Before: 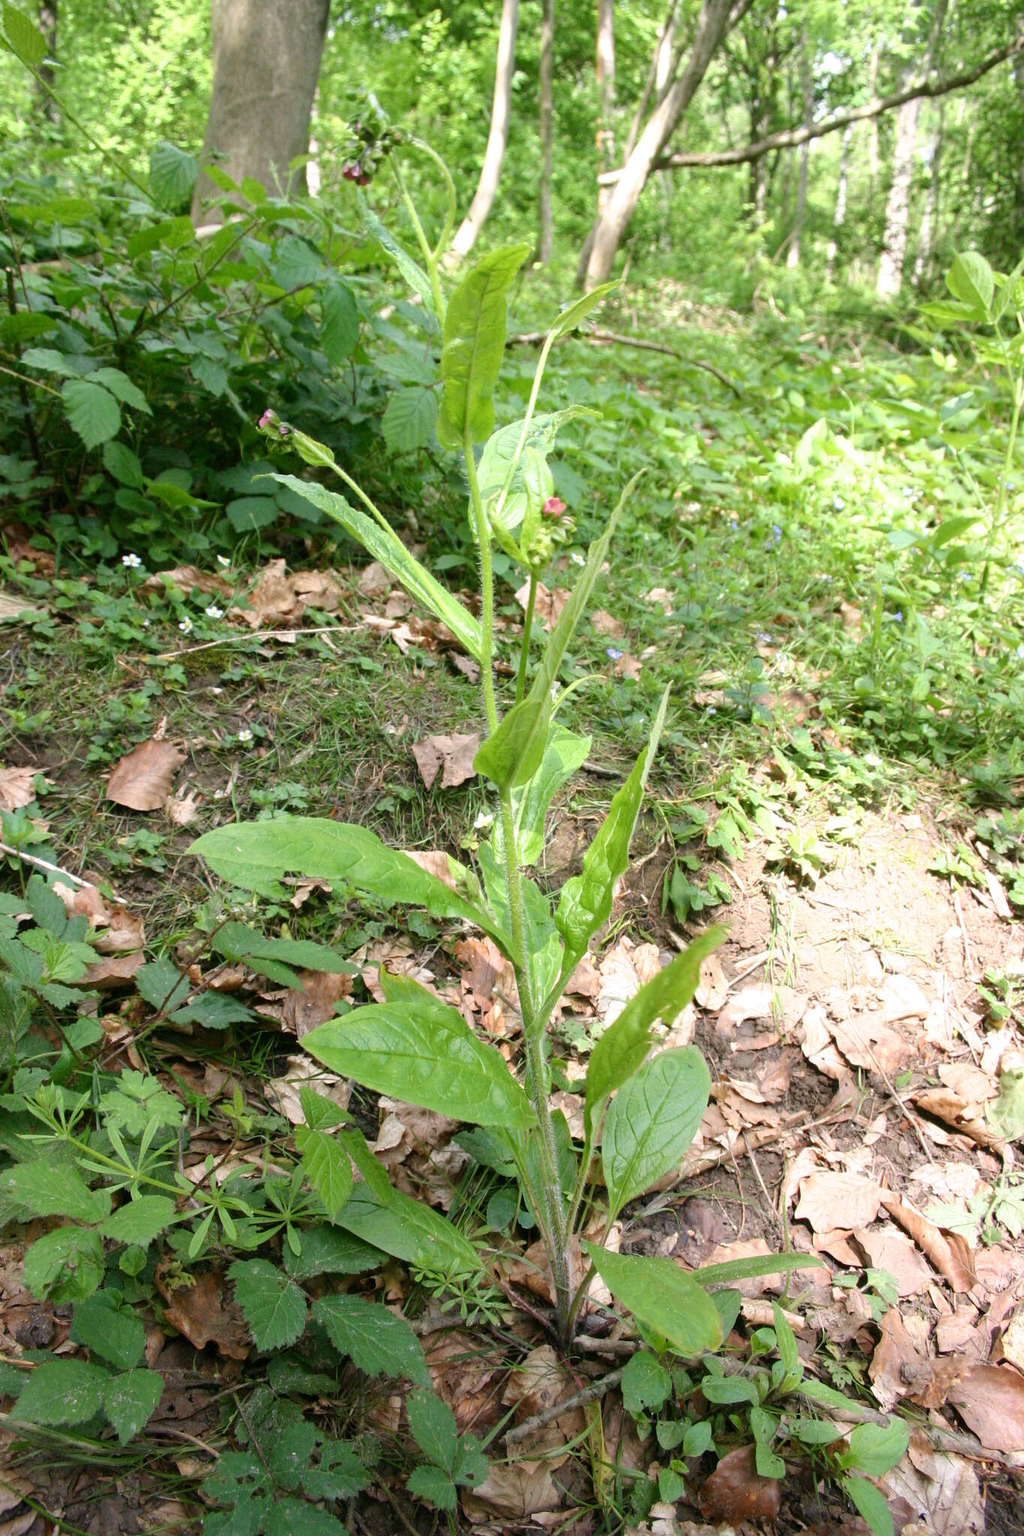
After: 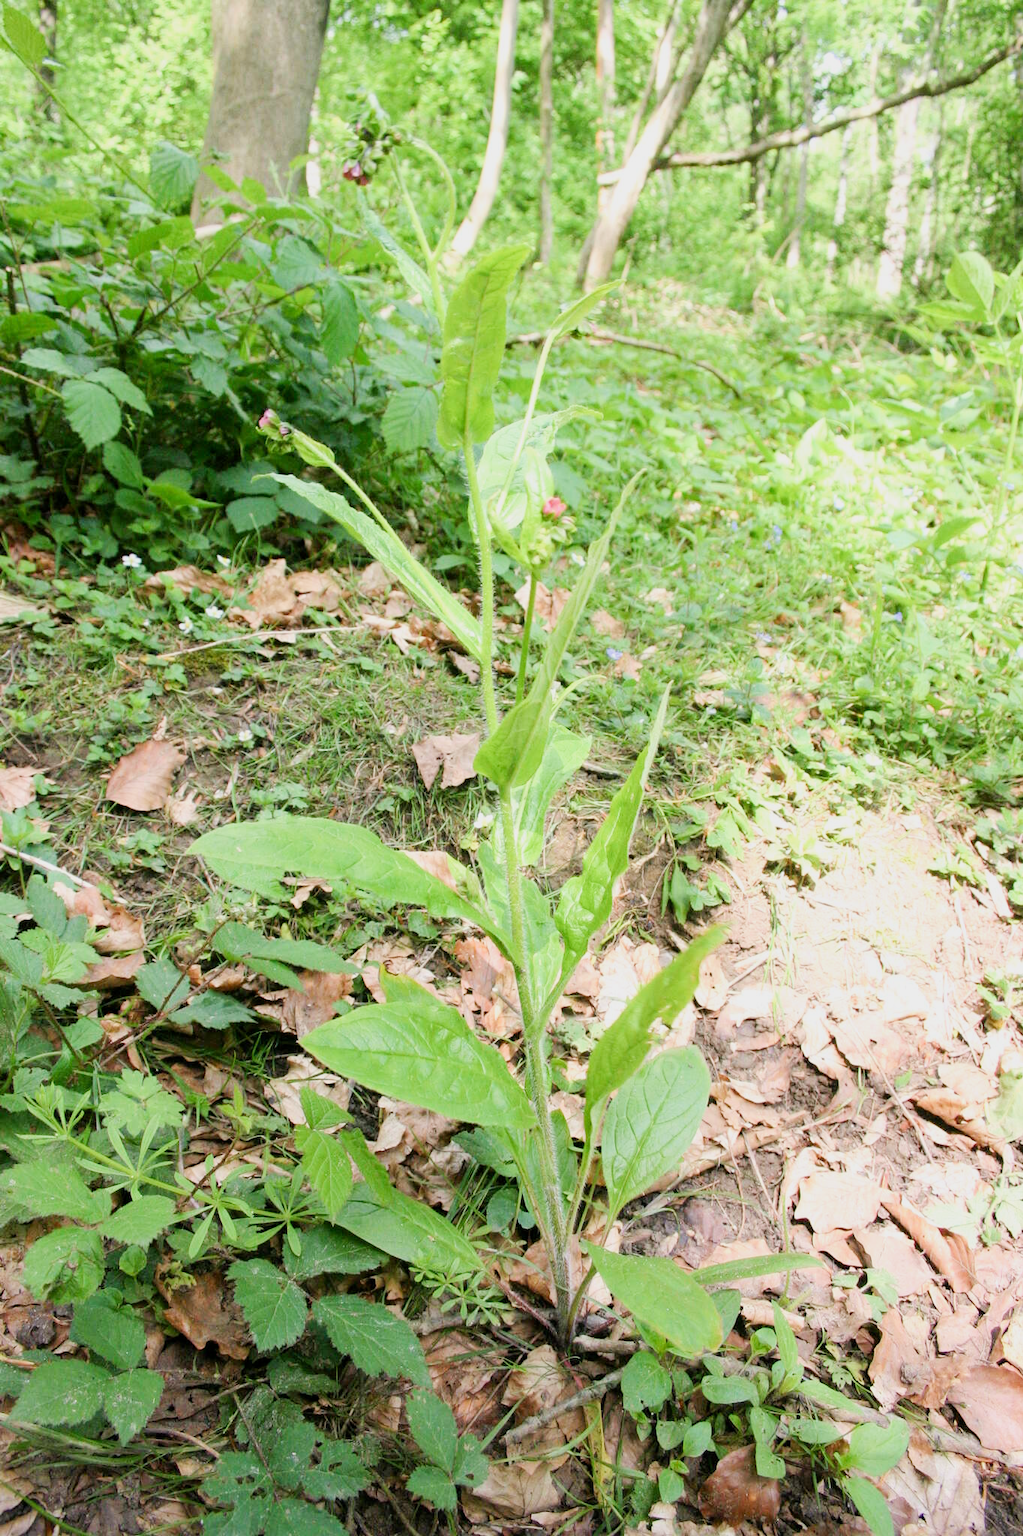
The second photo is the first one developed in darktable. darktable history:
filmic rgb: black relative exposure -16 EV, white relative exposure 6.12 EV, hardness 5.22
exposure: black level correction 0.001, exposure 0.955 EV, compensate exposure bias true, compensate highlight preservation false
